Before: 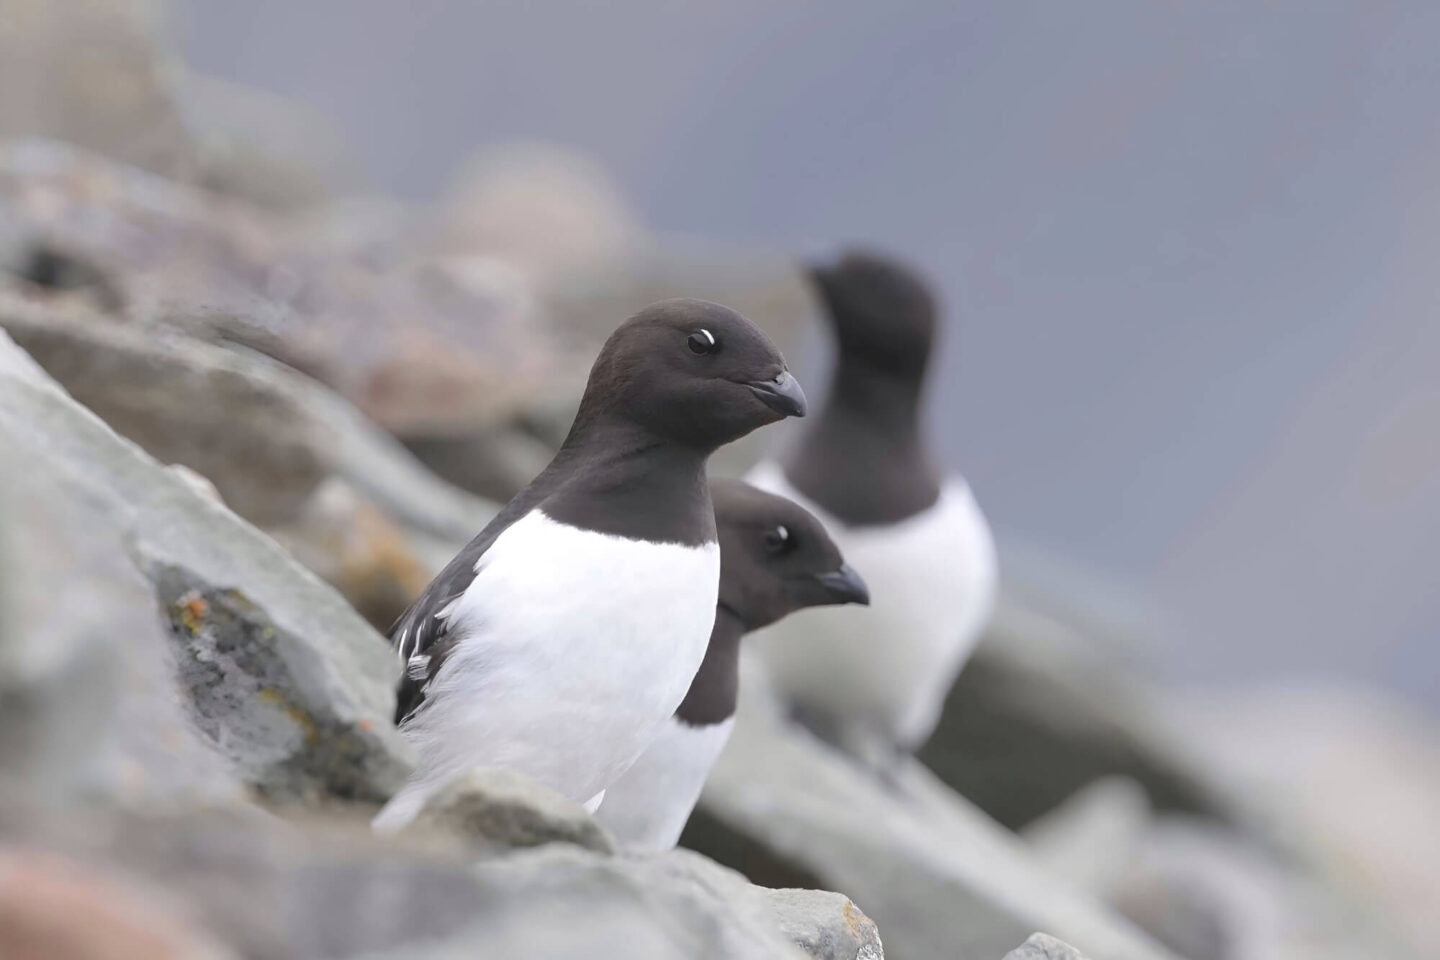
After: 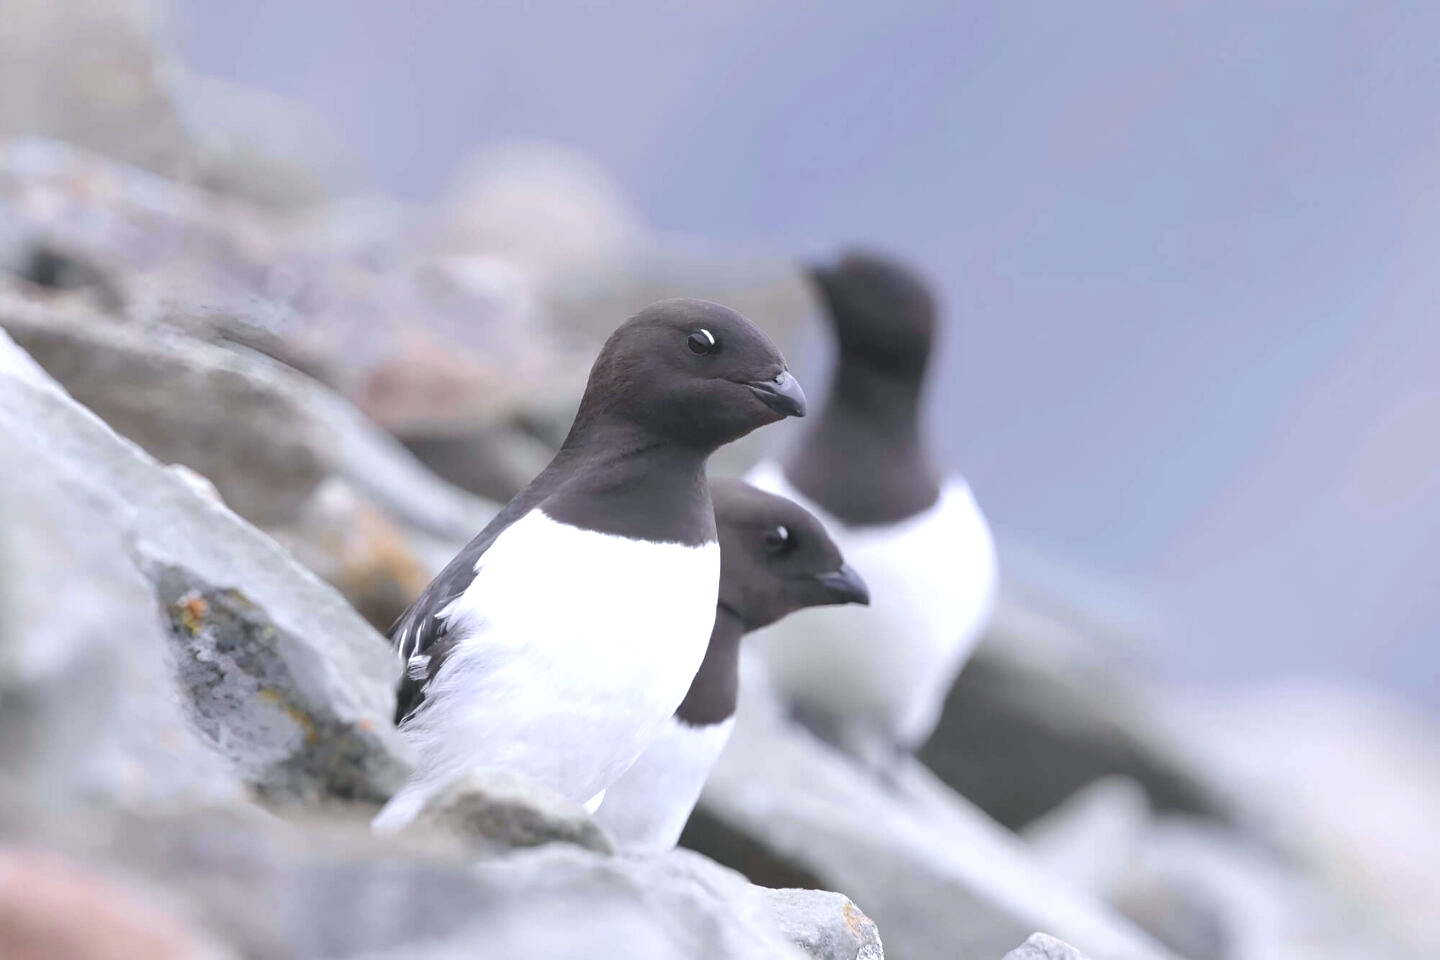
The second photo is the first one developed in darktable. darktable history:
exposure: exposure 0.493 EV, compensate highlight preservation false
color calibration: illuminant as shot in camera, x 0.358, y 0.373, temperature 4628.91 K
